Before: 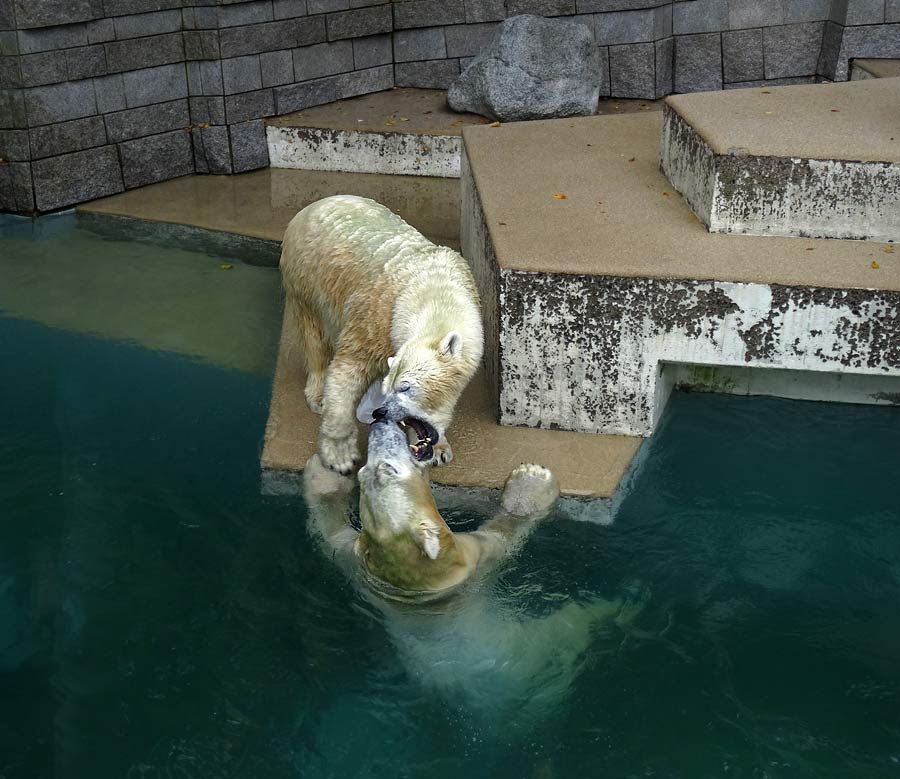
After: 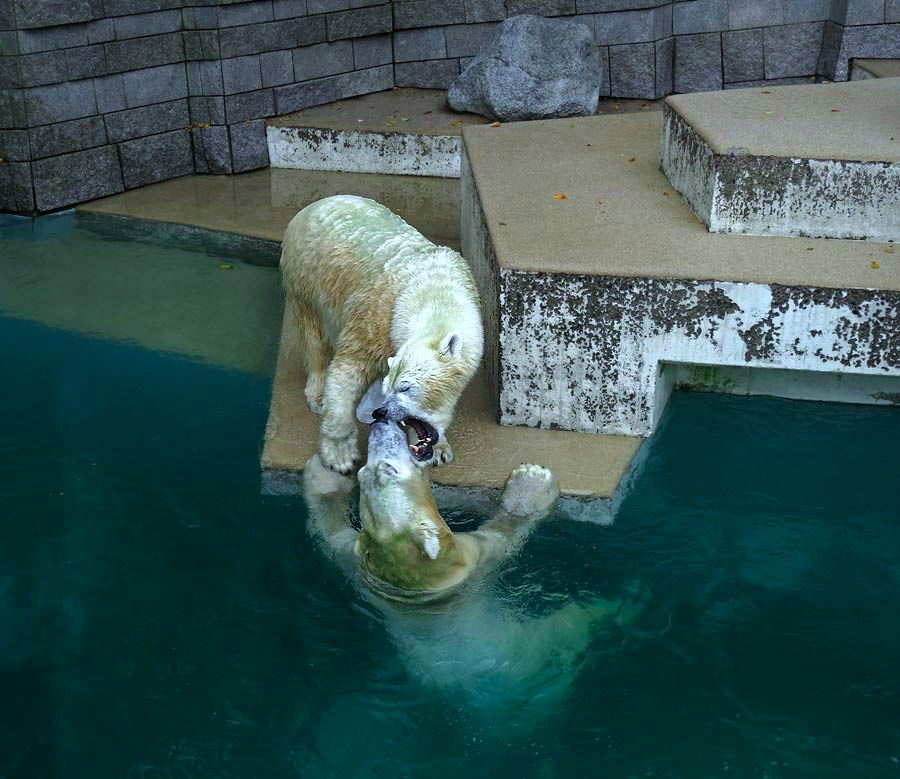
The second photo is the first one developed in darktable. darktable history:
color calibration: output R [0.948, 0.091, -0.04, 0], output G [-0.3, 1.384, -0.085, 0], output B [-0.108, 0.061, 1.08, 0], x 0.37, y 0.382, temperature 4311.42 K, saturation algorithm version 1 (2020)
